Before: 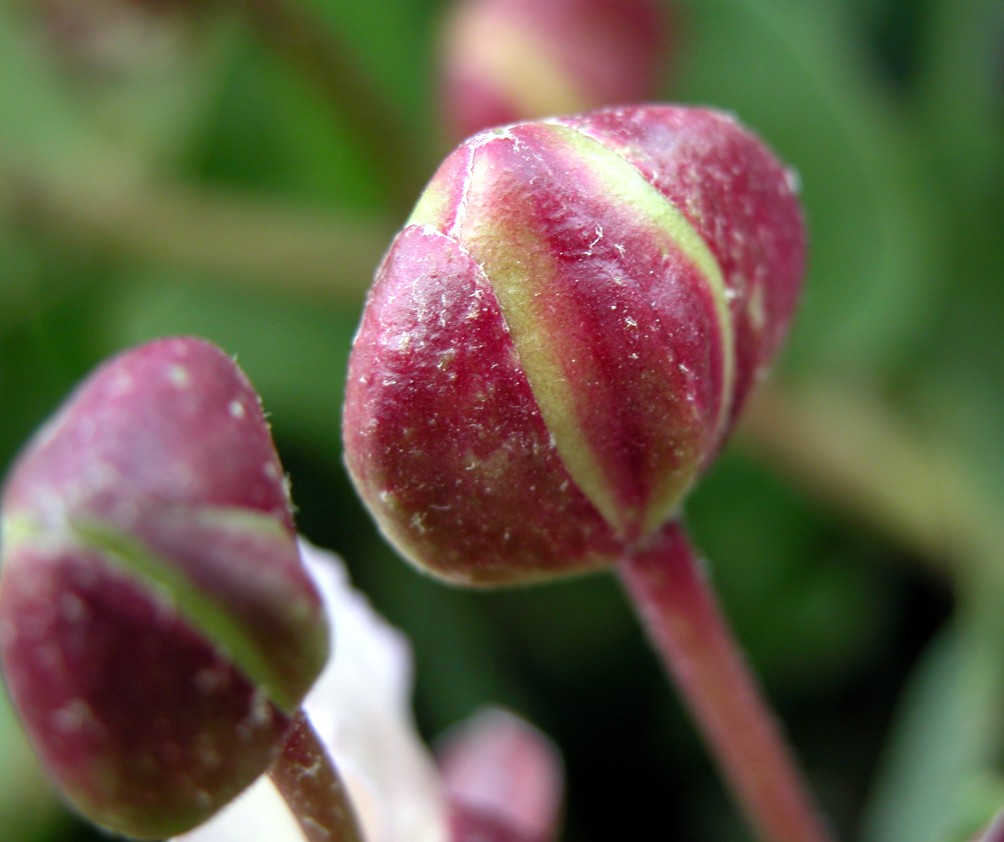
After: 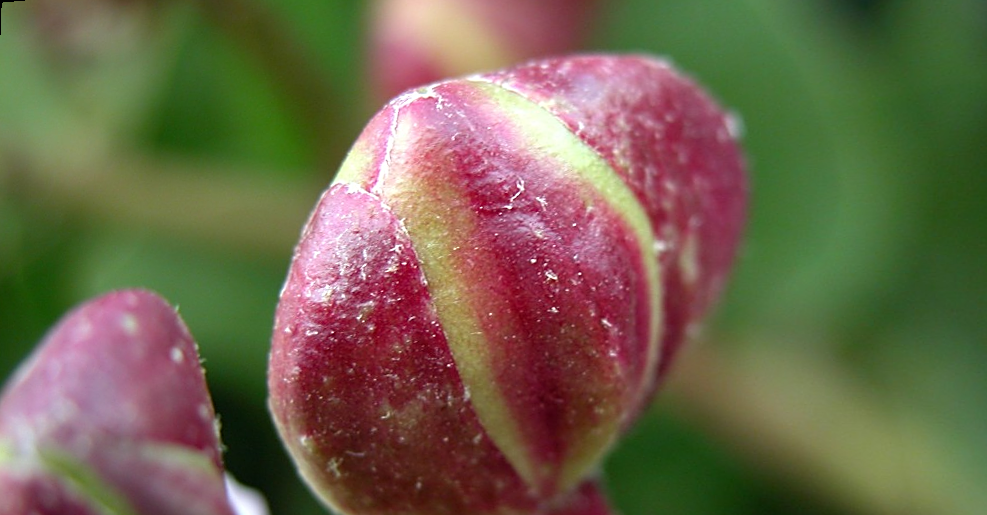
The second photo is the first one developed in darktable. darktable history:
rotate and perspective: rotation 1.69°, lens shift (vertical) -0.023, lens shift (horizontal) -0.291, crop left 0.025, crop right 0.988, crop top 0.092, crop bottom 0.842
sharpen: on, module defaults
crop: bottom 28.576%
